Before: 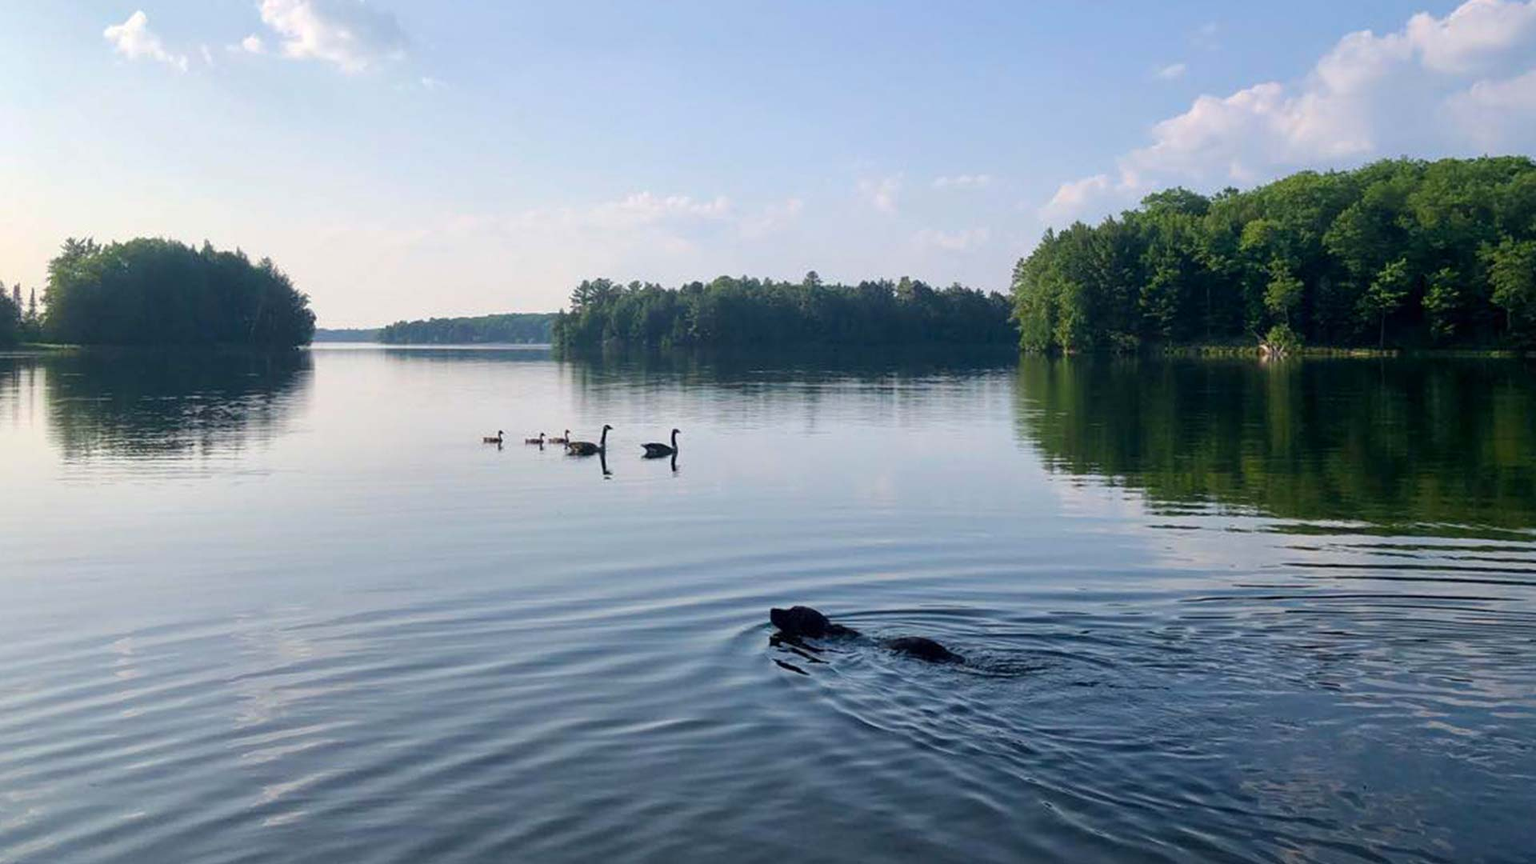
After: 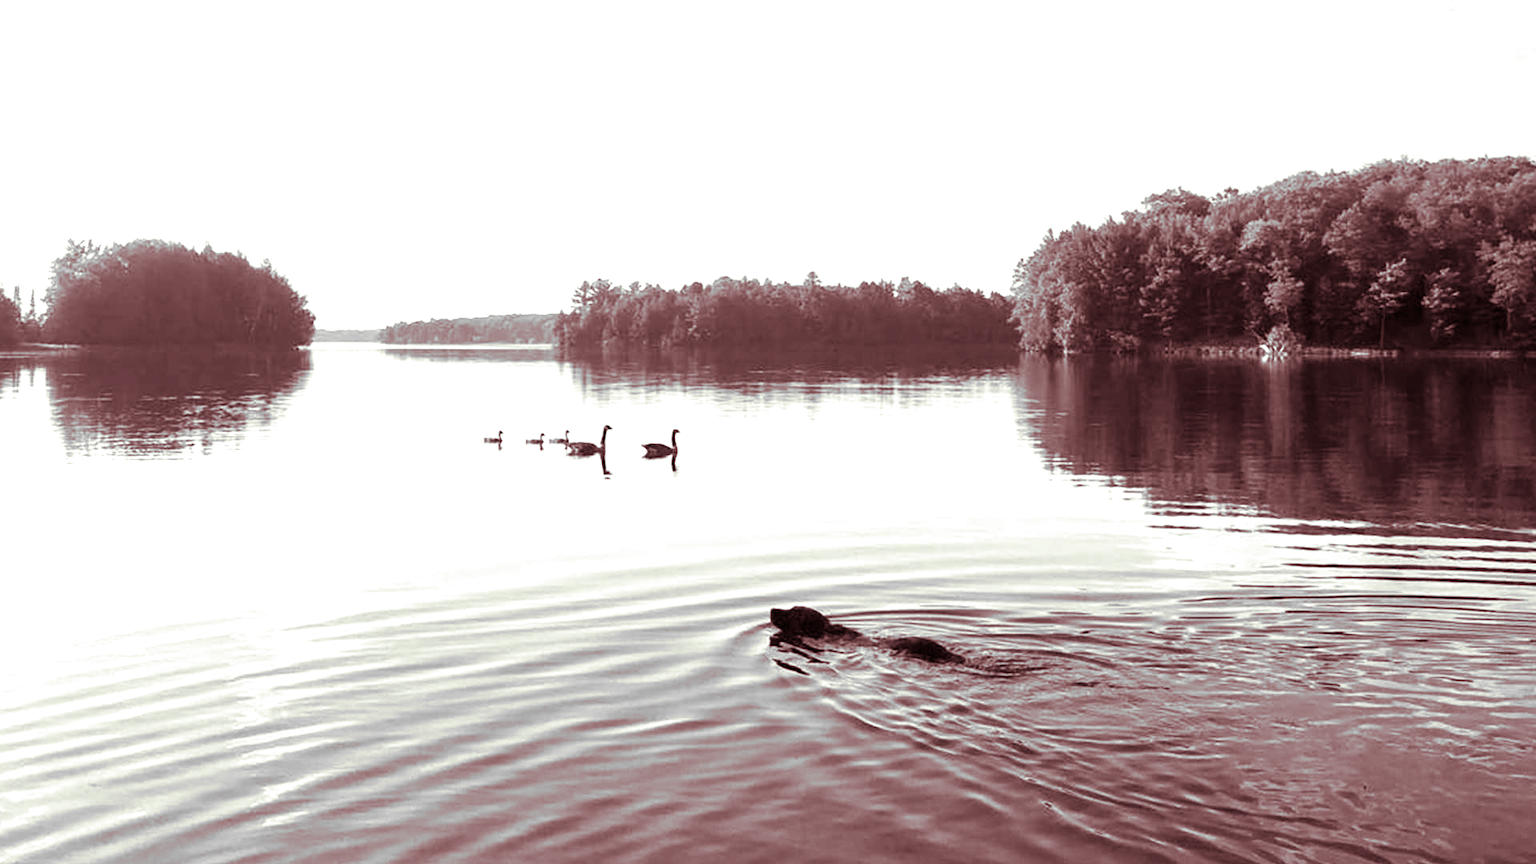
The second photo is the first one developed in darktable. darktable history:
split-toning: compress 20%
exposure: black level correction 0, exposure 1.379 EV, compensate exposure bias true, compensate highlight preservation false
monochrome: a 16.01, b -2.65, highlights 0.52
